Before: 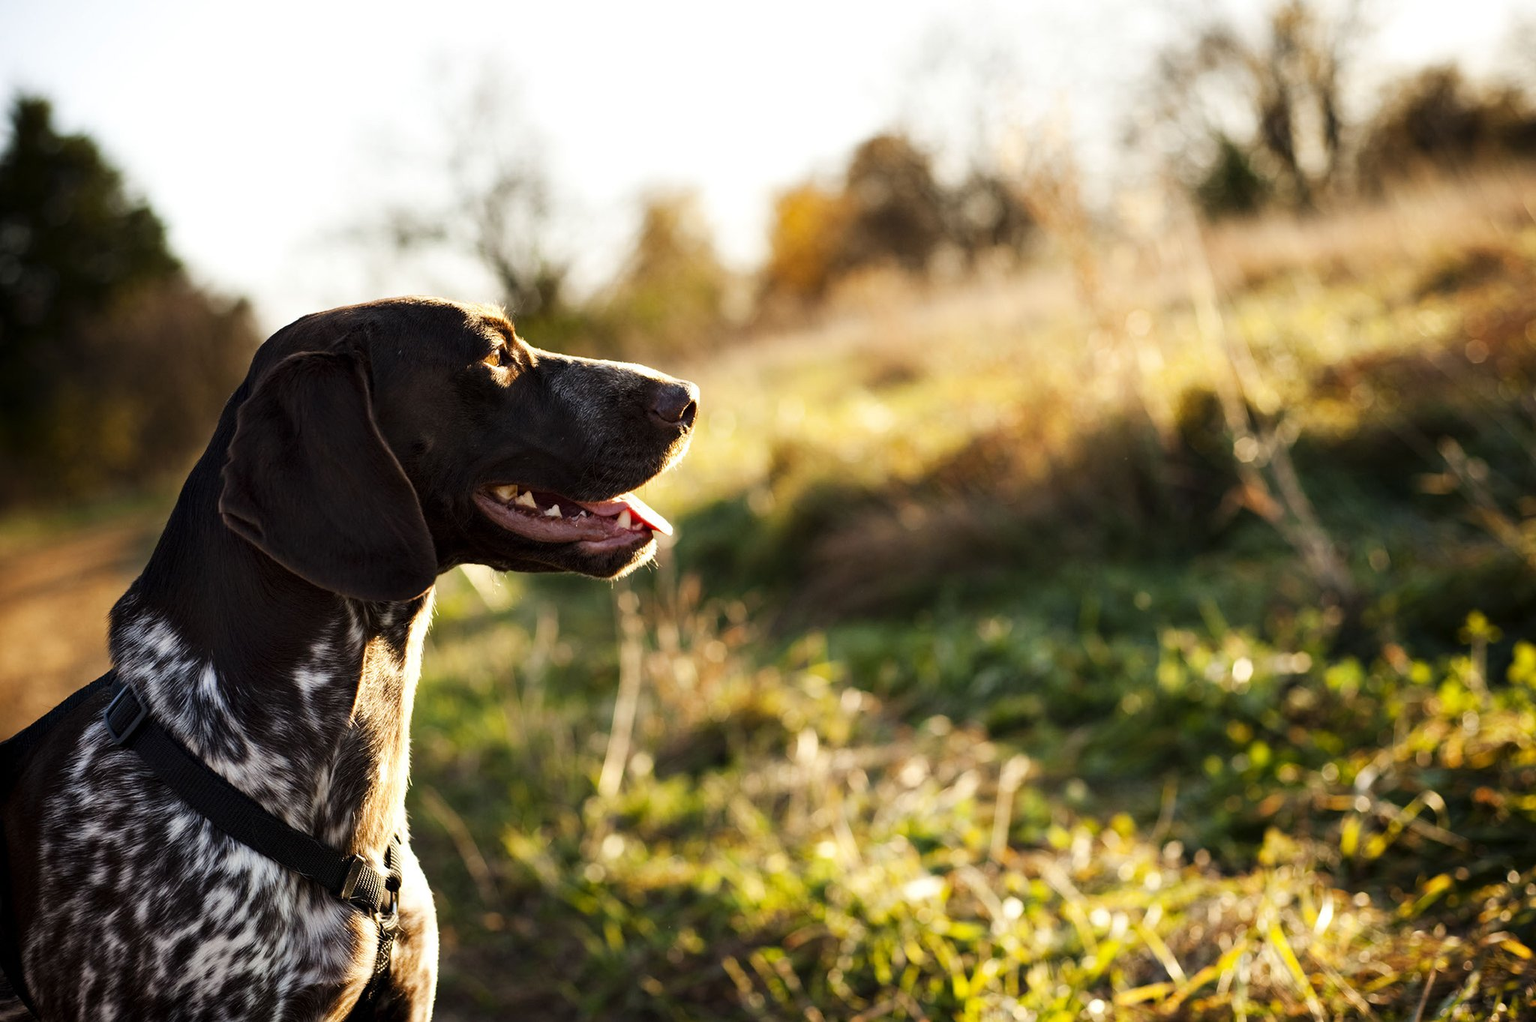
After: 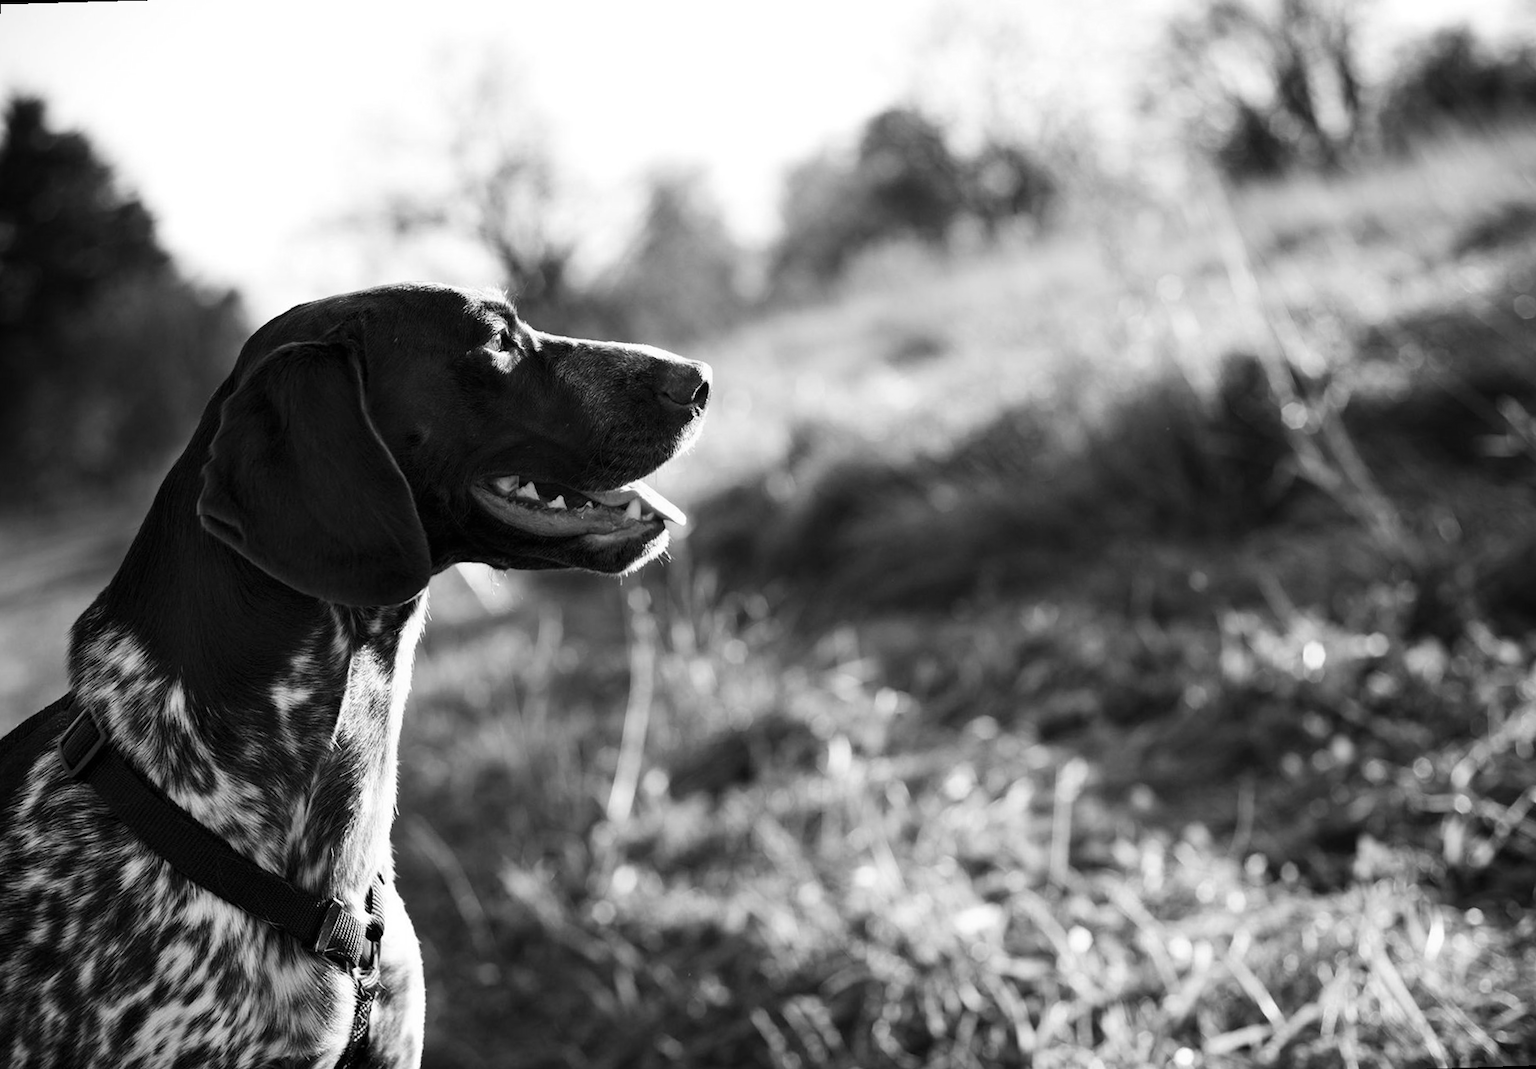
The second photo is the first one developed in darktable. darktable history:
monochrome: on, module defaults
rotate and perspective: rotation -1.68°, lens shift (vertical) -0.146, crop left 0.049, crop right 0.912, crop top 0.032, crop bottom 0.96
